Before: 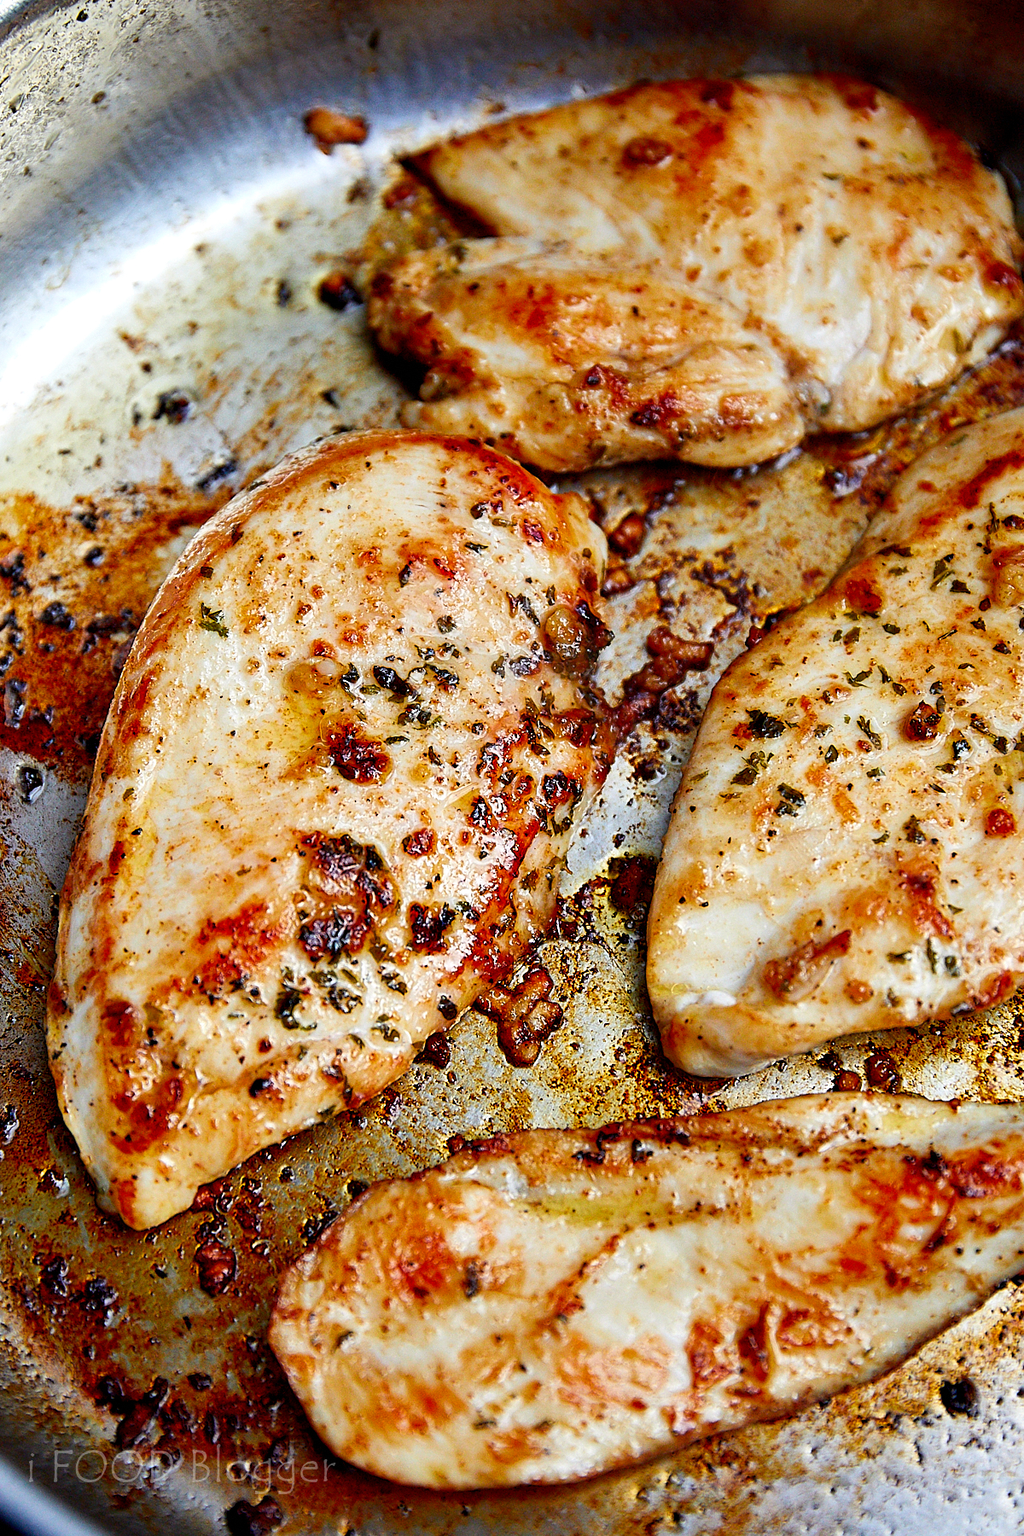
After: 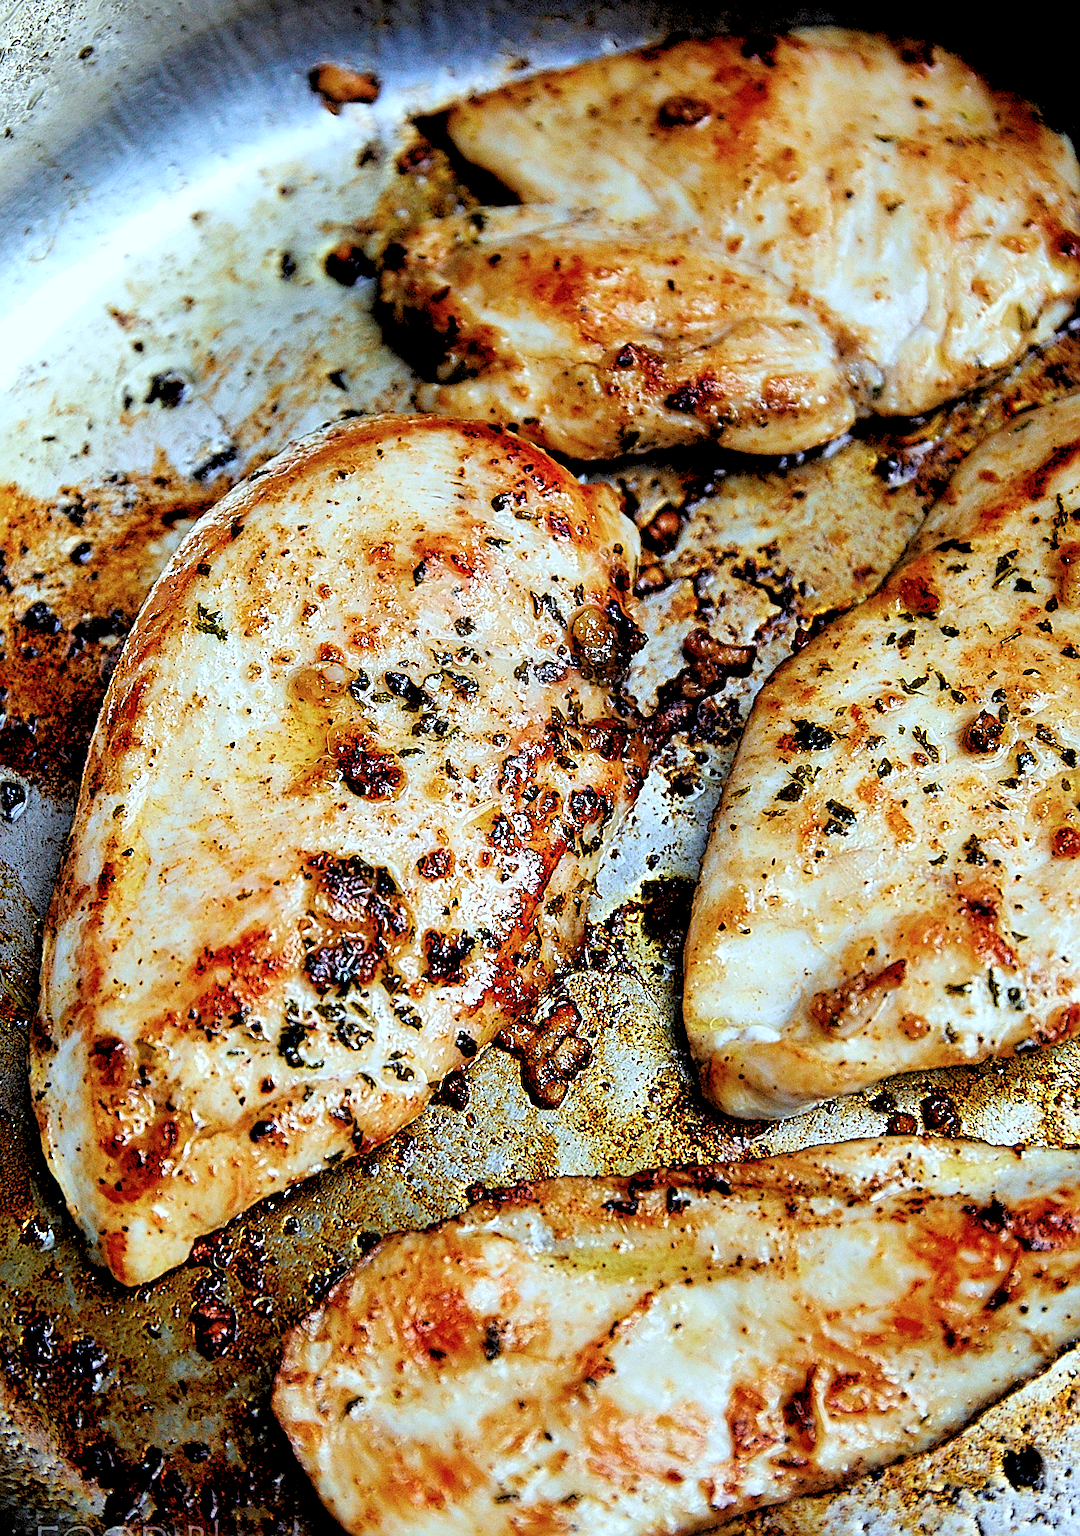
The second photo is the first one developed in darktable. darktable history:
crop: left 1.964%, top 3.251%, right 1.122%, bottom 4.933%
rgb levels: levels [[0.029, 0.461, 0.922], [0, 0.5, 1], [0, 0.5, 1]]
color calibration: illuminant F (fluorescent), F source F9 (Cool White Deluxe 4150 K) – high CRI, x 0.374, y 0.373, temperature 4158.34 K
sharpen: on, module defaults
